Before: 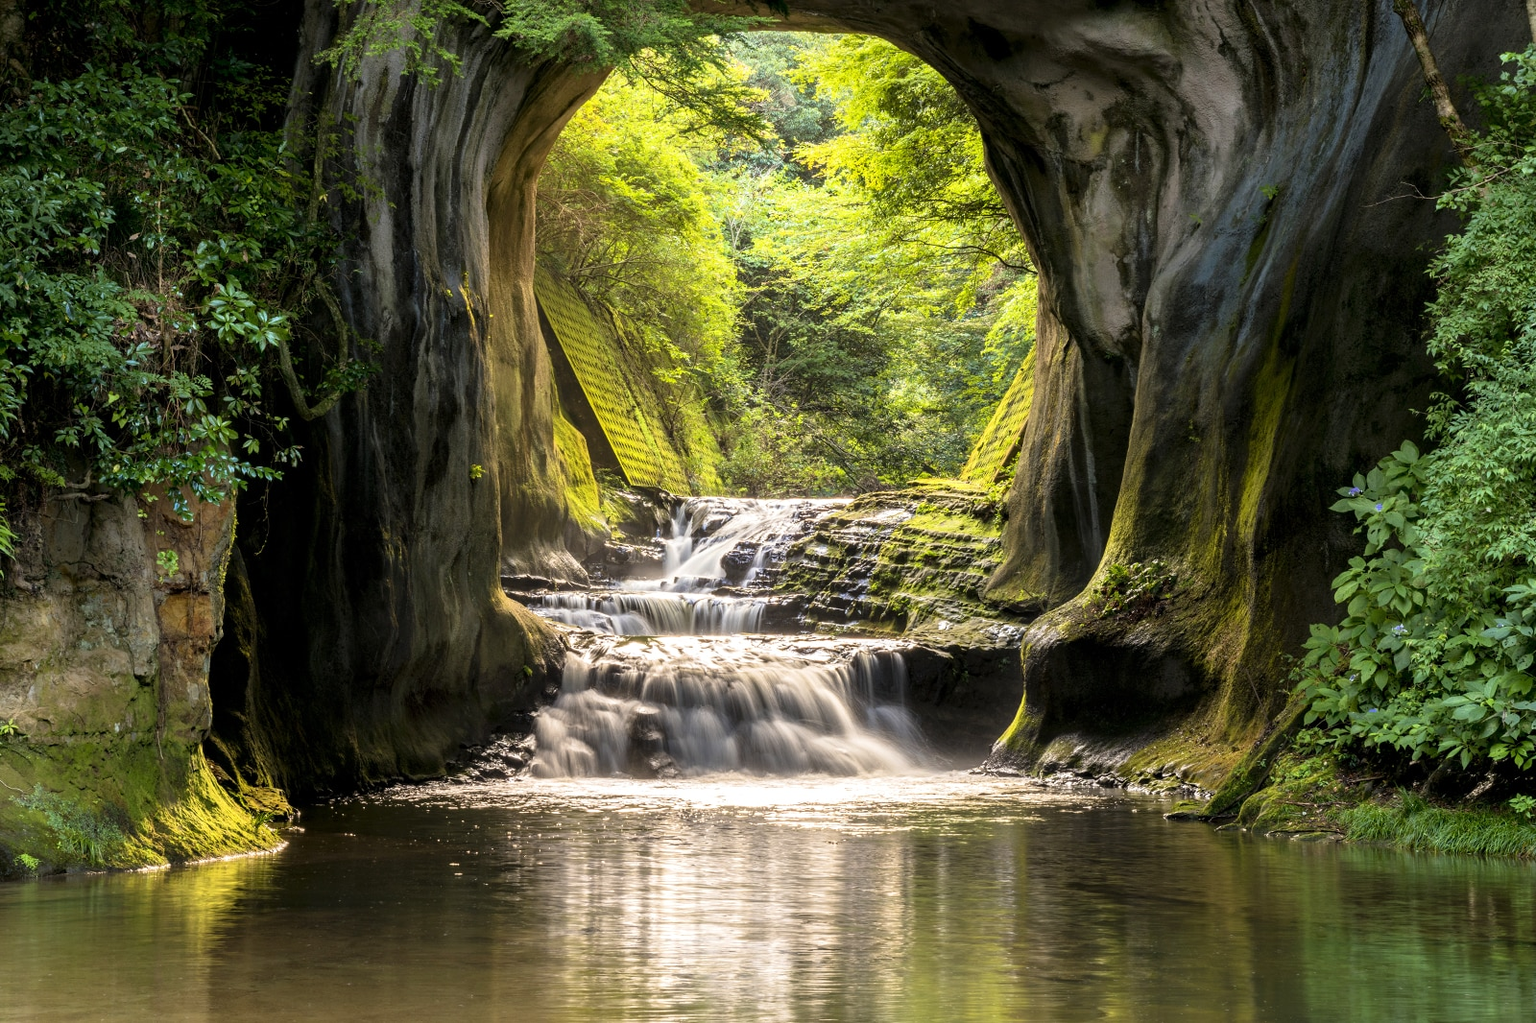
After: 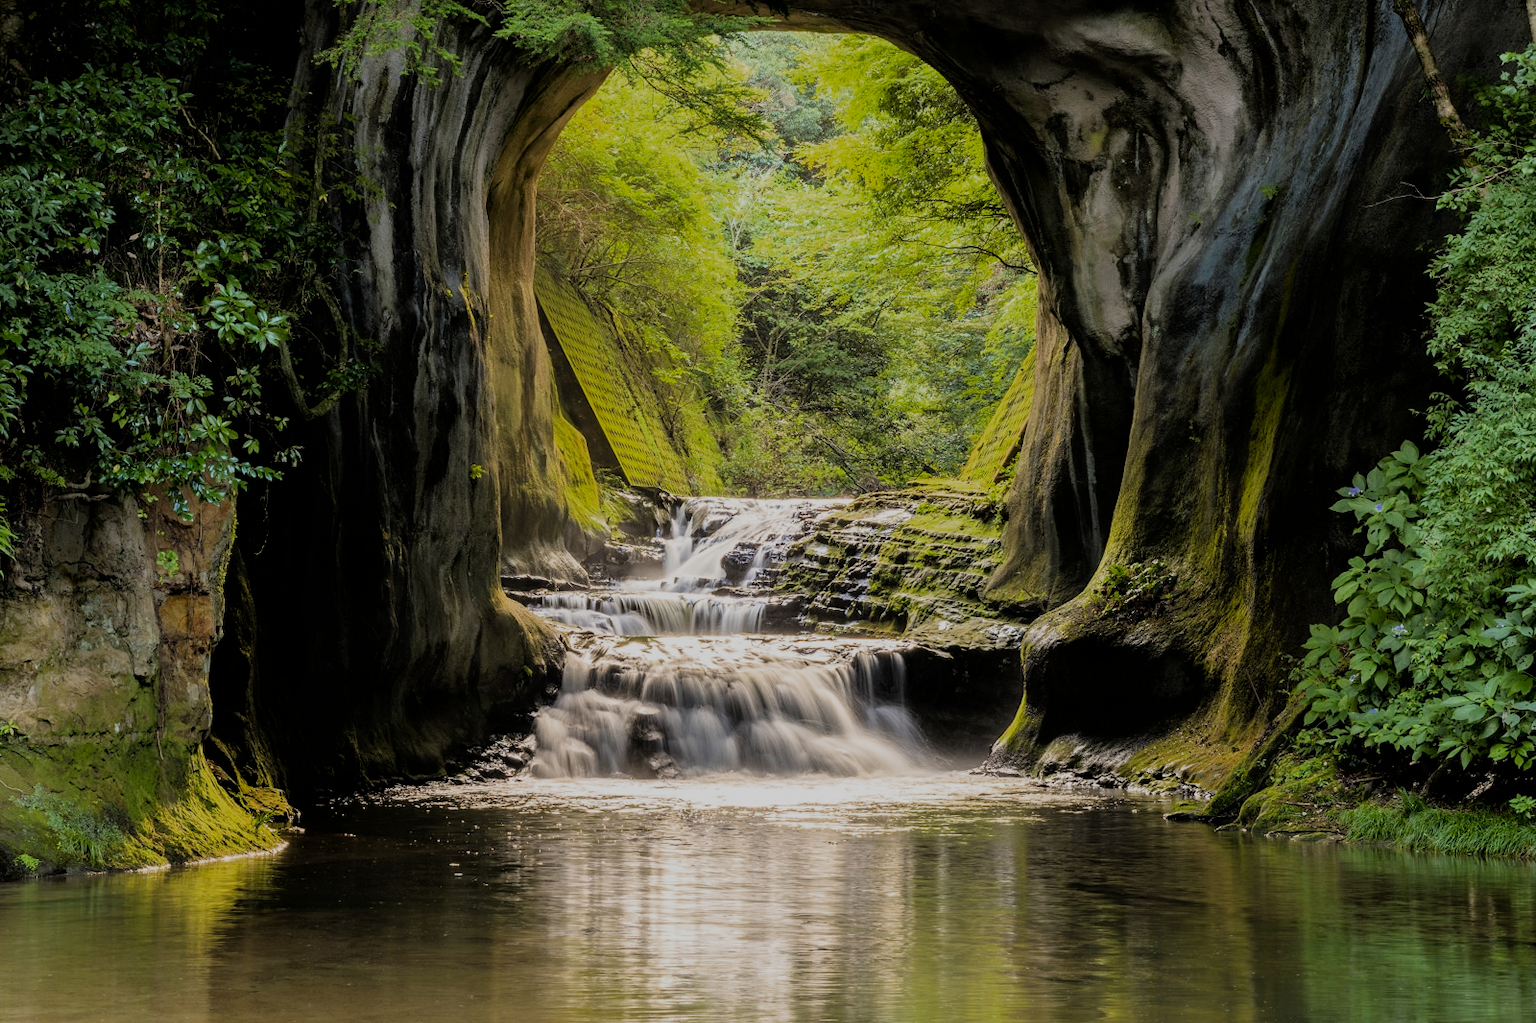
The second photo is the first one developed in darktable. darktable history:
shadows and highlights: radius 335.77, shadows 63.24, highlights 6.49, compress 88.13%, soften with gaussian
filmic rgb: black relative exposure -6.92 EV, white relative exposure 5.62 EV, threshold 3.01 EV, hardness 2.86, enable highlight reconstruction true
color zones: curves: ch0 [(0, 0.425) (0.143, 0.422) (0.286, 0.42) (0.429, 0.419) (0.571, 0.419) (0.714, 0.42) (0.857, 0.422) (1, 0.425)]
